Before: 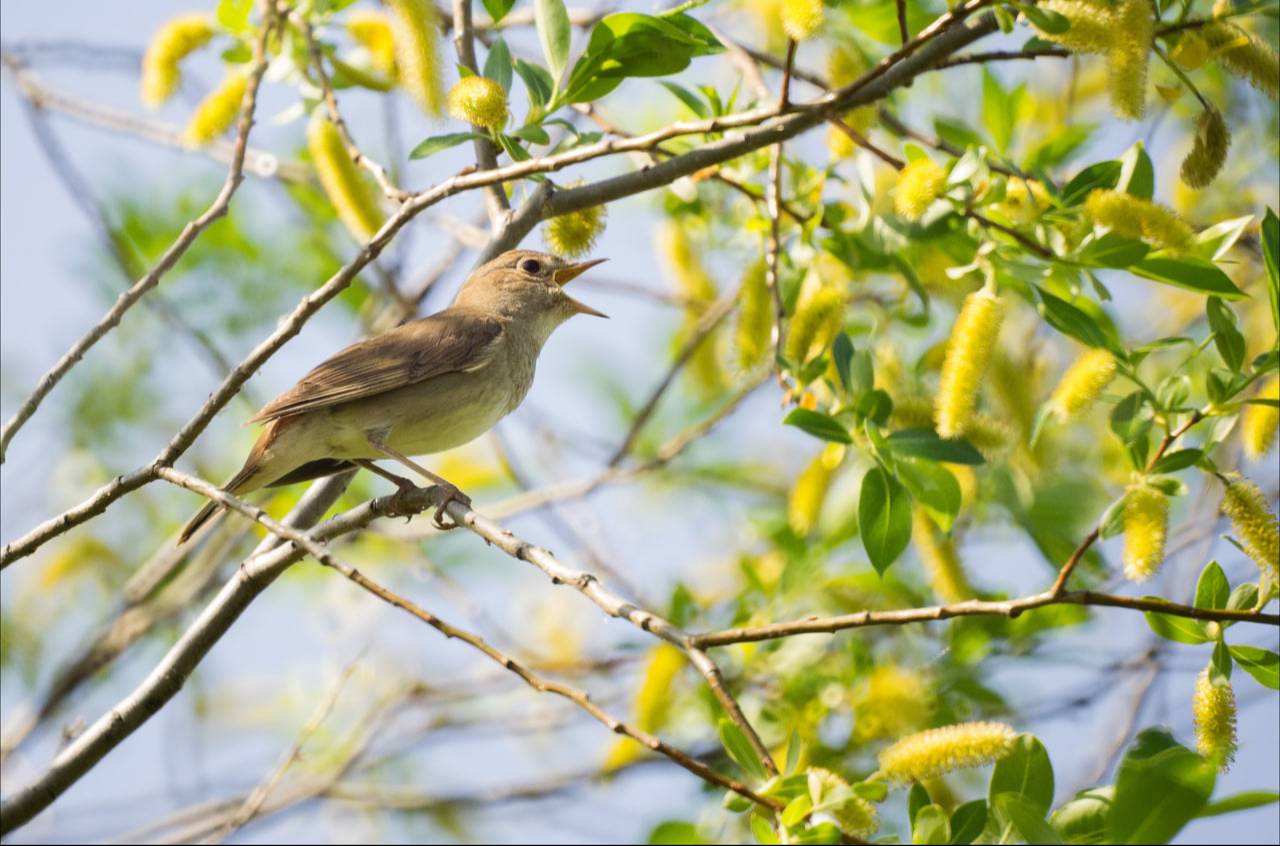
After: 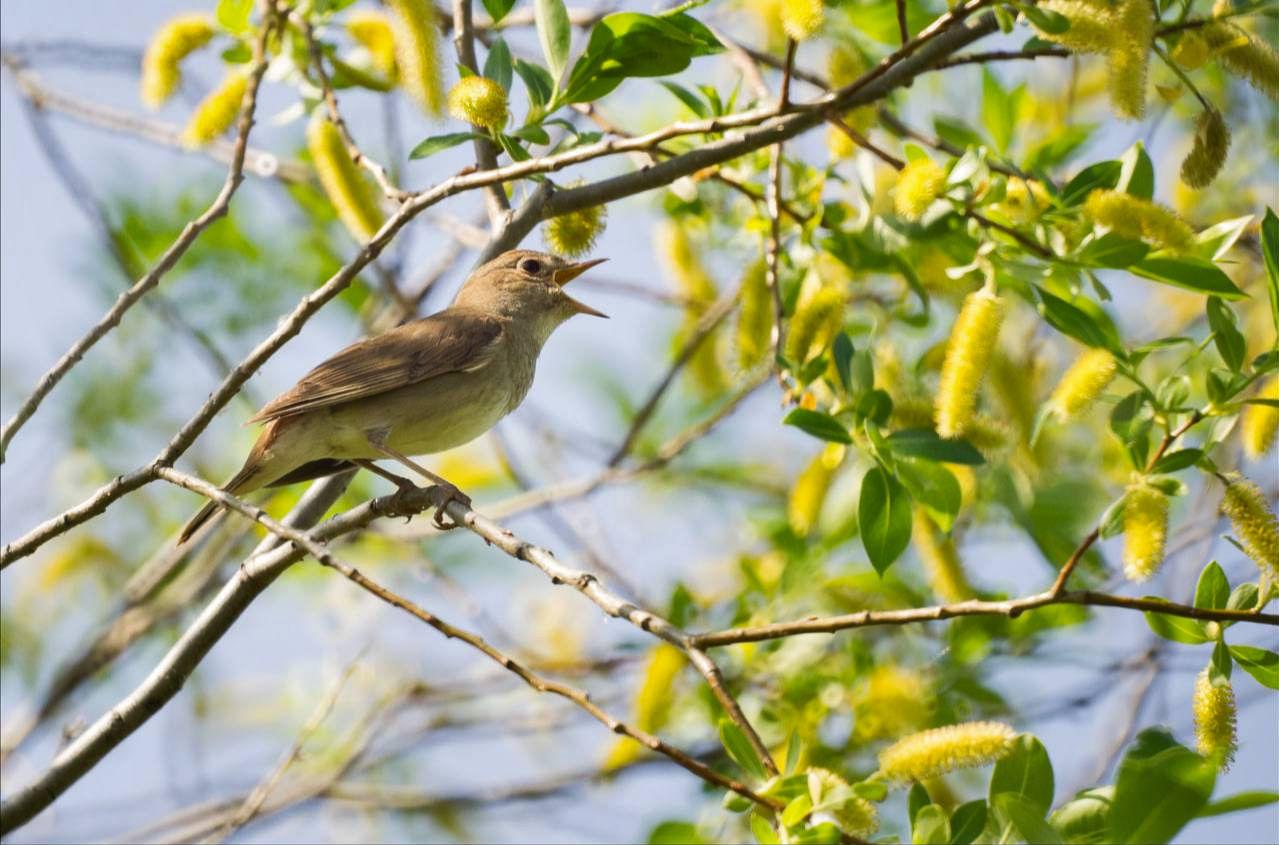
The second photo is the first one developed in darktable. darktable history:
shadows and highlights: radius 133.83, soften with gaussian
